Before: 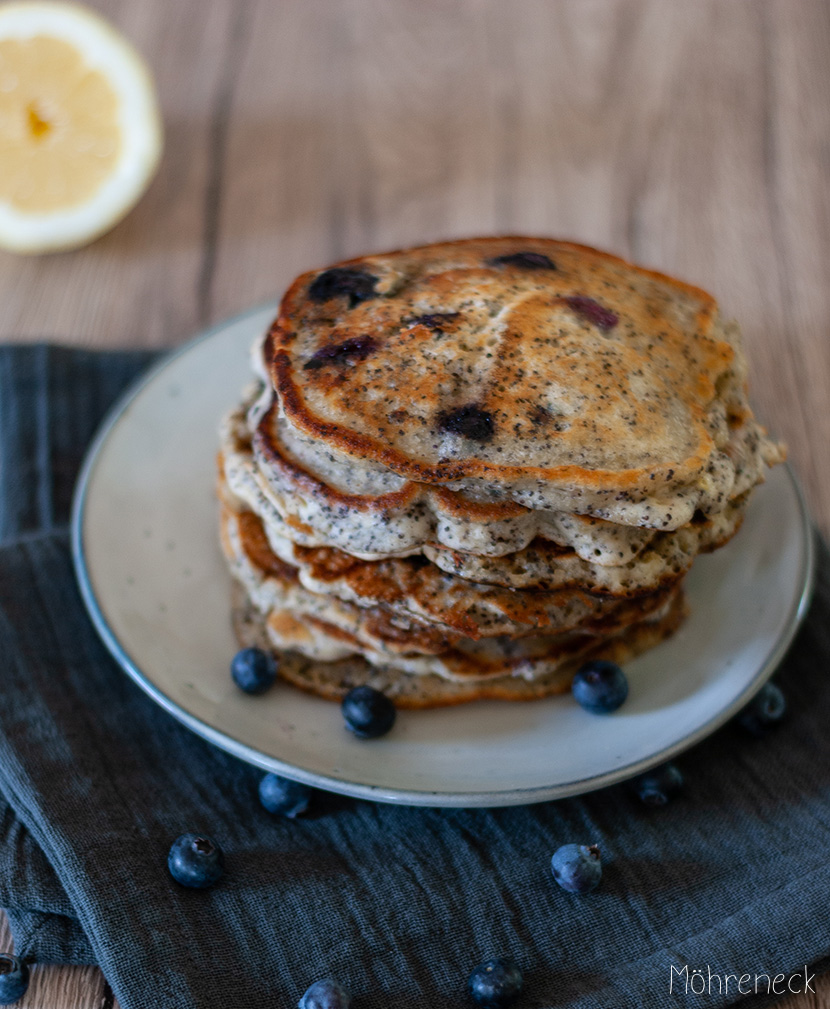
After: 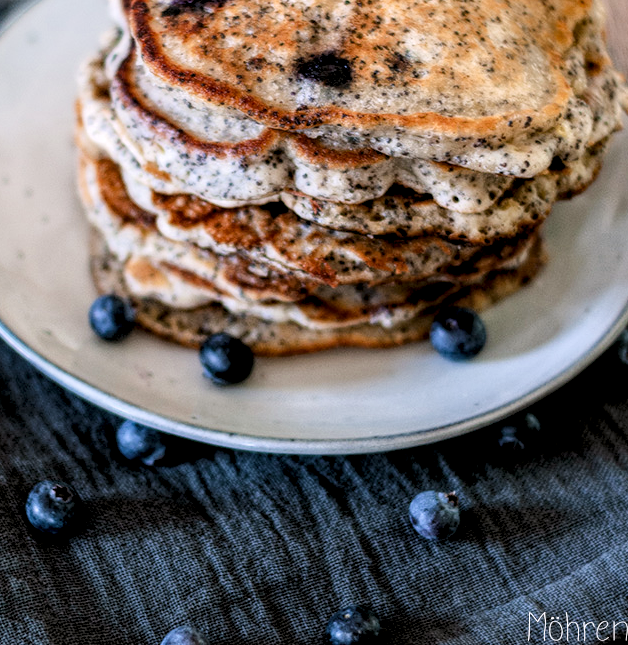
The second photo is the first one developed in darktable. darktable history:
exposure: exposure 0.924 EV, compensate highlight preservation false
color correction: highlights a* 3.15, highlights b* -1.21, shadows a* -0.077, shadows b* 1.93, saturation 0.982
crop and rotate: left 17.2%, top 35.074%, right 7.071%, bottom 0.982%
levels: levels [0.031, 0.5, 0.969]
filmic rgb: black relative exposure -16 EV, white relative exposure 6.11 EV, hardness 5.21
contrast brightness saturation: contrast 0.074
local contrast: highlights 102%, shadows 100%, detail 200%, midtone range 0.2
